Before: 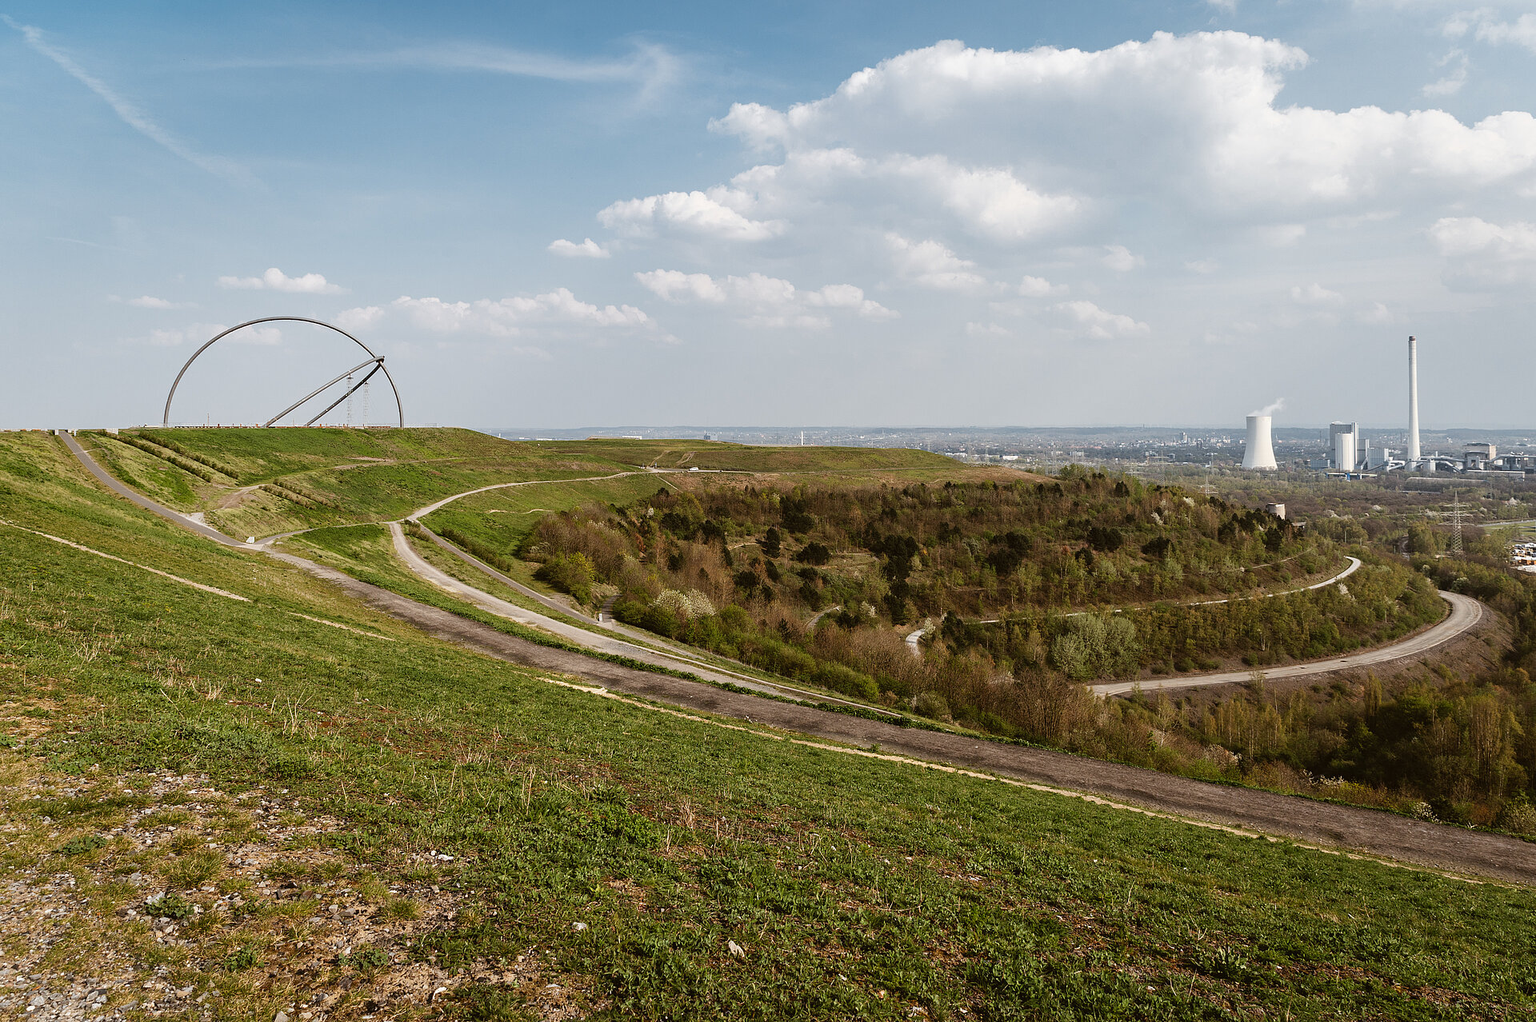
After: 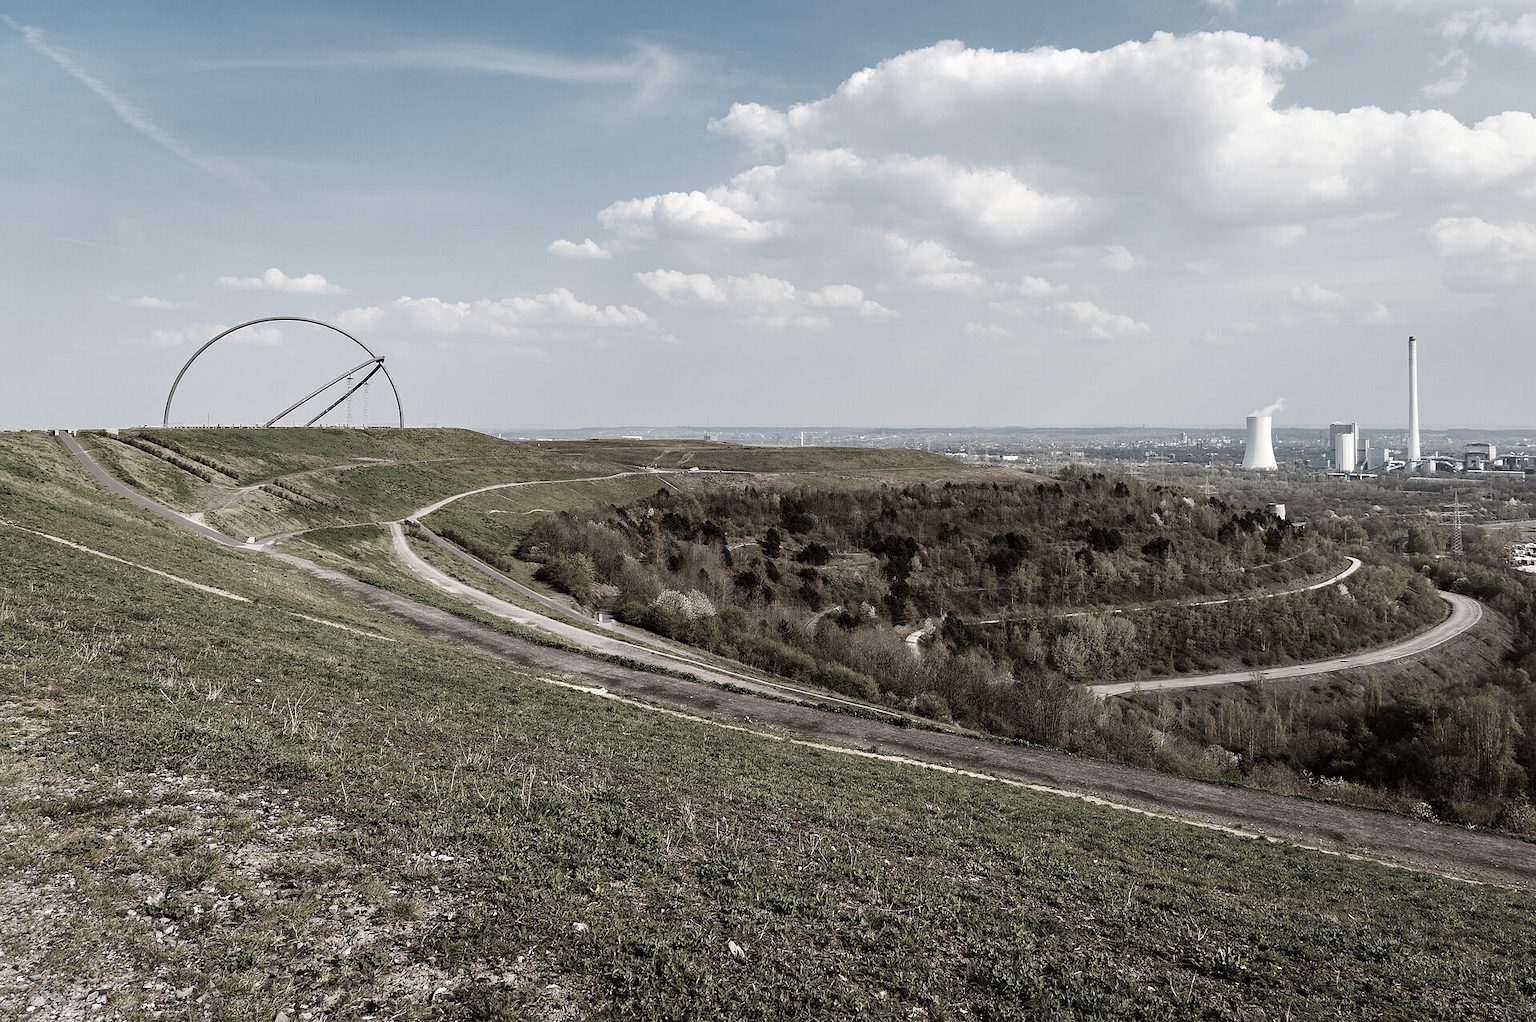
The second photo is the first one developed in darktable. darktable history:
contrast equalizer: y [[0.6 ×6], [0.55 ×6], [0 ×6], [0 ×6], [0 ×6]], mix 0.274
color zones: curves: ch1 [(0.238, 0.163) (0.476, 0.2) (0.733, 0.322) (0.848, 0.134)]
